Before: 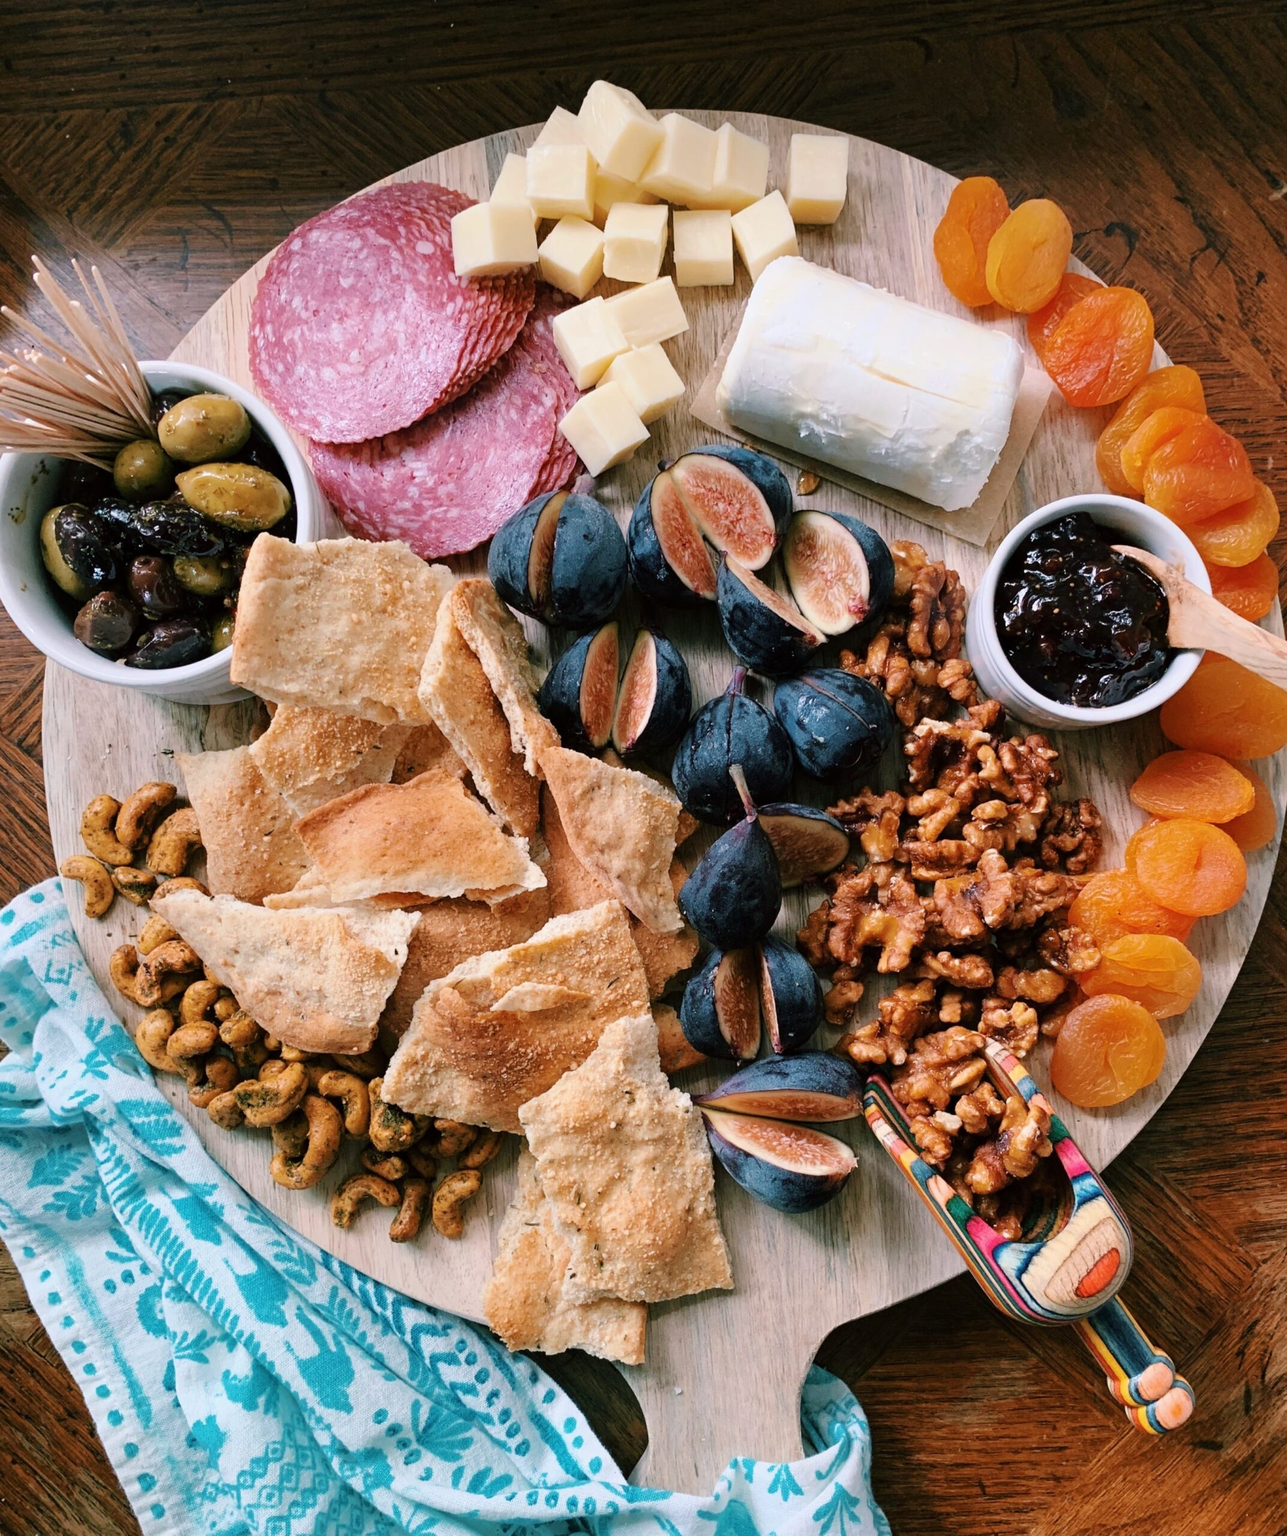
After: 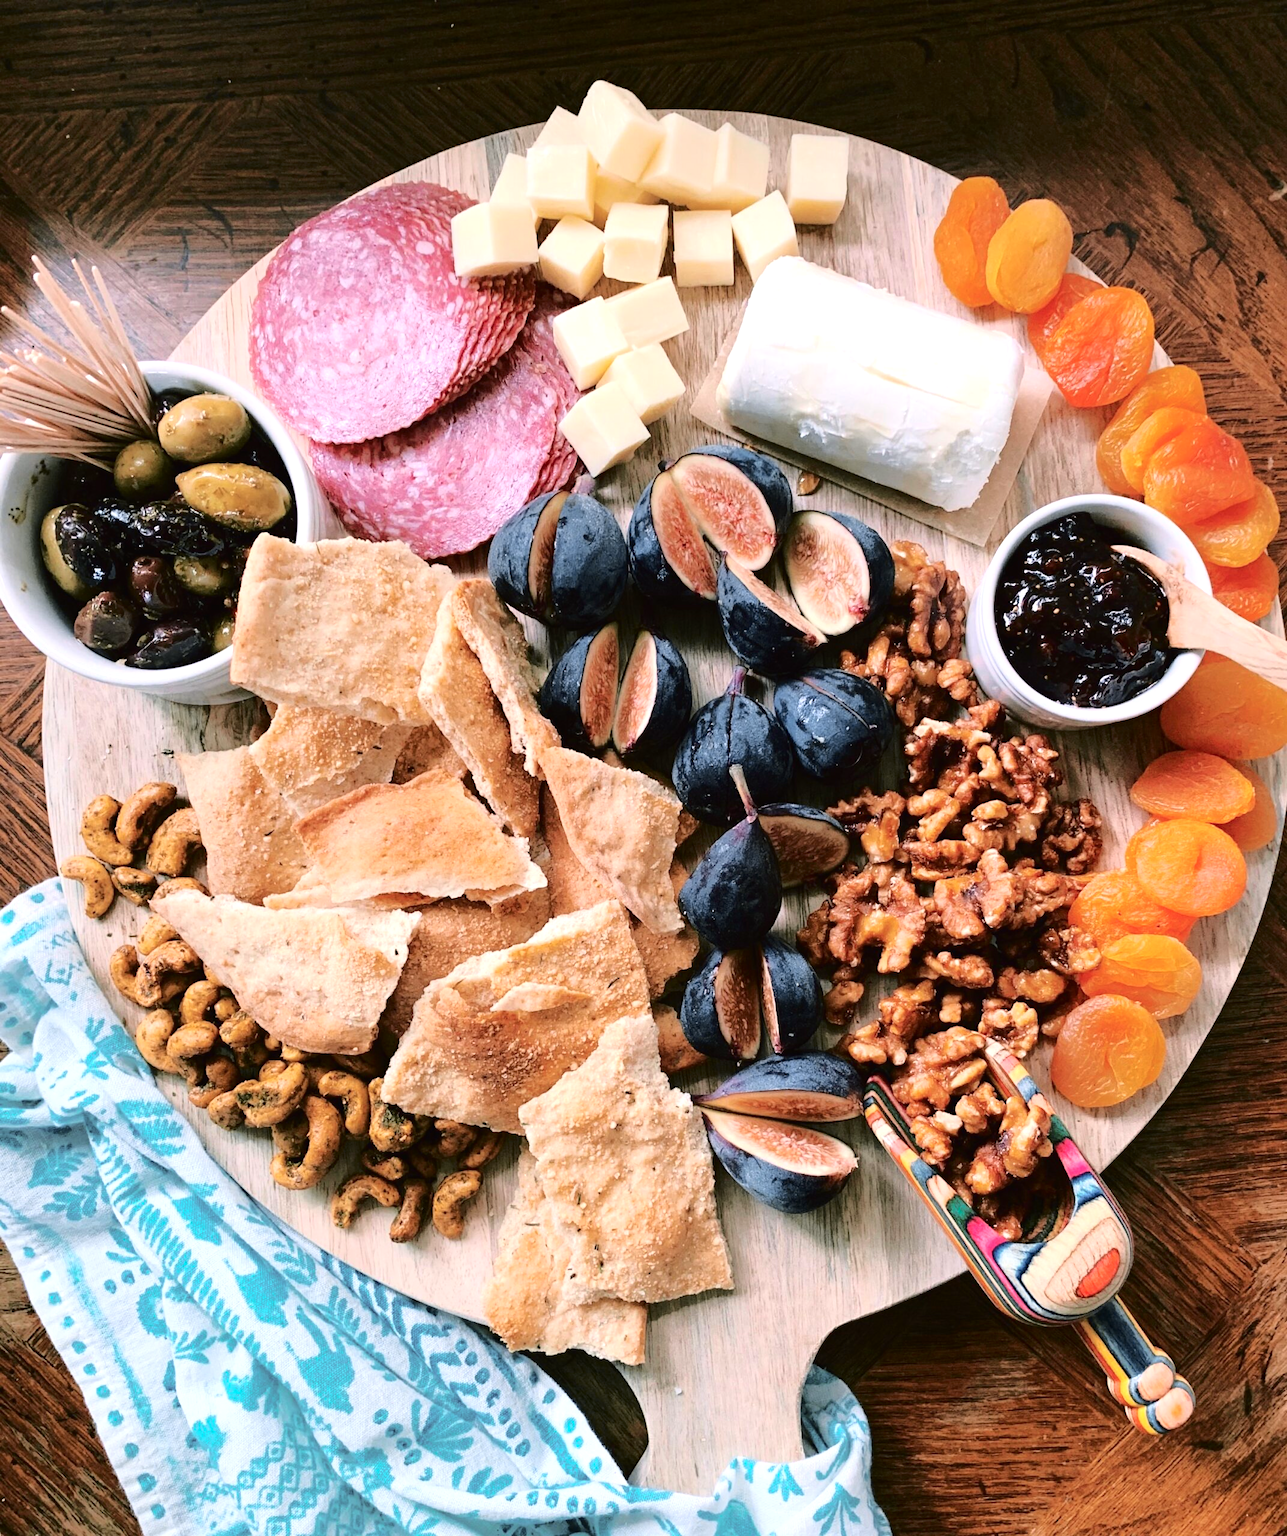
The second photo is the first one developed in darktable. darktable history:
exposure: exposure 0.494 EV, compensate highlight preservation false
tone curve: curves: ch0 [(0.003, 0.015) (0.104, 0.07) (0.239, 0.201) (0.327, 0.317) (0.401, 0.443) (0.495, 0.55) (0.65, 0.68) (0.832, 0.858) (1, 0.977)]; ch1 [(0, 0) (0.161, 0.092) (0.35, 0.33) (0.379, 0.401) (0.447, 0.476) (0.495, 0.499) (0.515, 0.518) (0.55, 0.557) (0.621, 0.615) (0.718, 0.734) (1, 1)]; ch2 [(0, 0) (0.359, 0.372) (0.437, 0.437) (0.502, 0.501) (0.534, 0.537) (0.599, 0.586) (1, 1)], color space Lab, independent channels, preserve colors none
